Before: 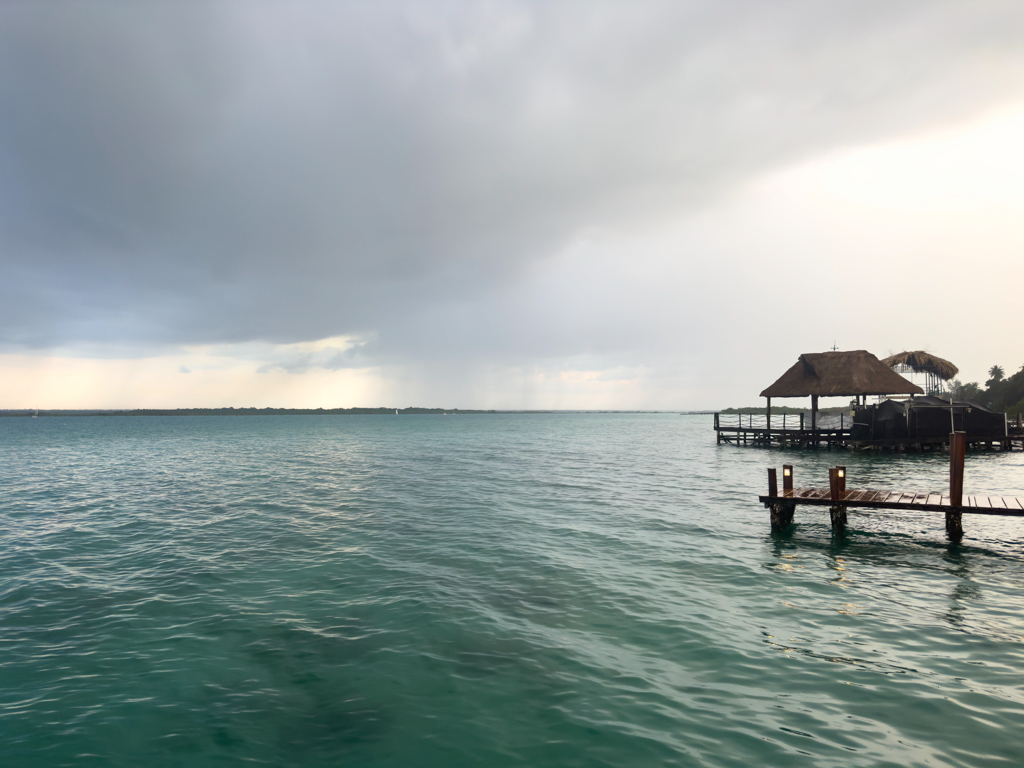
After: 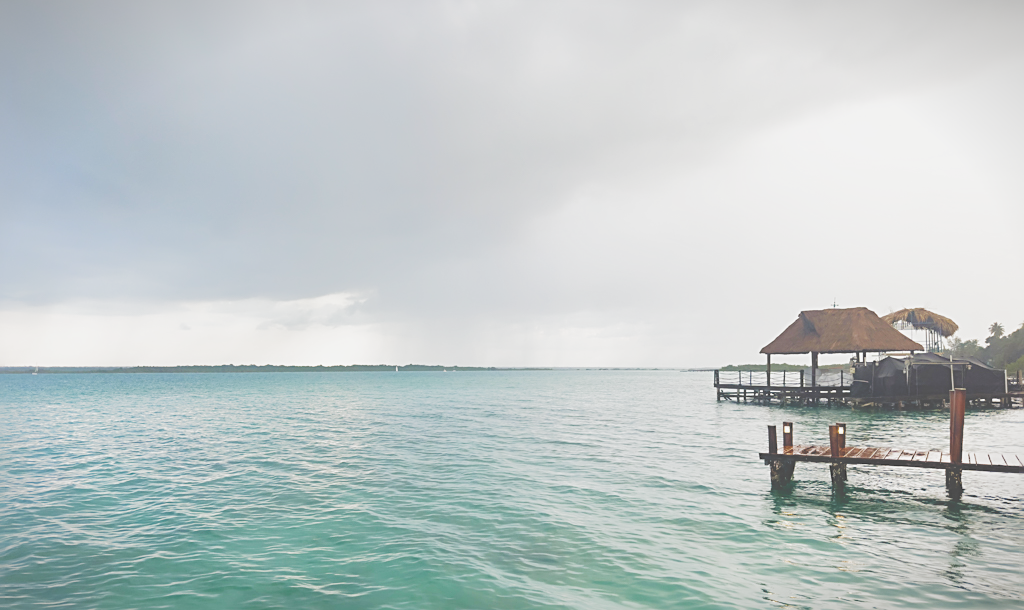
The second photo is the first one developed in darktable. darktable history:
crop and rotate: top 5.664%, bottom 14.841%
sharpen: amount 0.5
tone curve: curves: ch0 [(0, 0) (0.003, 0.275) (0.011, 0.288) (0.025, 0.309) (0.044, 0.326) (0.069, 0.346) (0.1, 0.37) (0.136, 0.396) (0.177, 0.432) (0.224, 0.473) (0.277, 0.516) (0.335, 0.566) (0.399, 0.611) (0.468, 0.661) (0.543, 0.711) (0.623, 0.761) (0.709, 0.817) (0.801, 0.867) (0.898, 0.911) (1, 1)], color space Lab, independent channels, preserve colors none
filmic rgb: black relative exposure -7.65 EV, white relative exposure 4.56 EV, hardness 3.61, contrast 1.249, preserve chrominance no, color science v5 (2021)
exposure: black level correction -0.005, exposure 1 EV, compensate highlight preservation false
shadows and highlights: on, module defaults
vignetting: fall-off start 99.34%, fall-off radius 65.01%, automatic ratio true, unbound false
